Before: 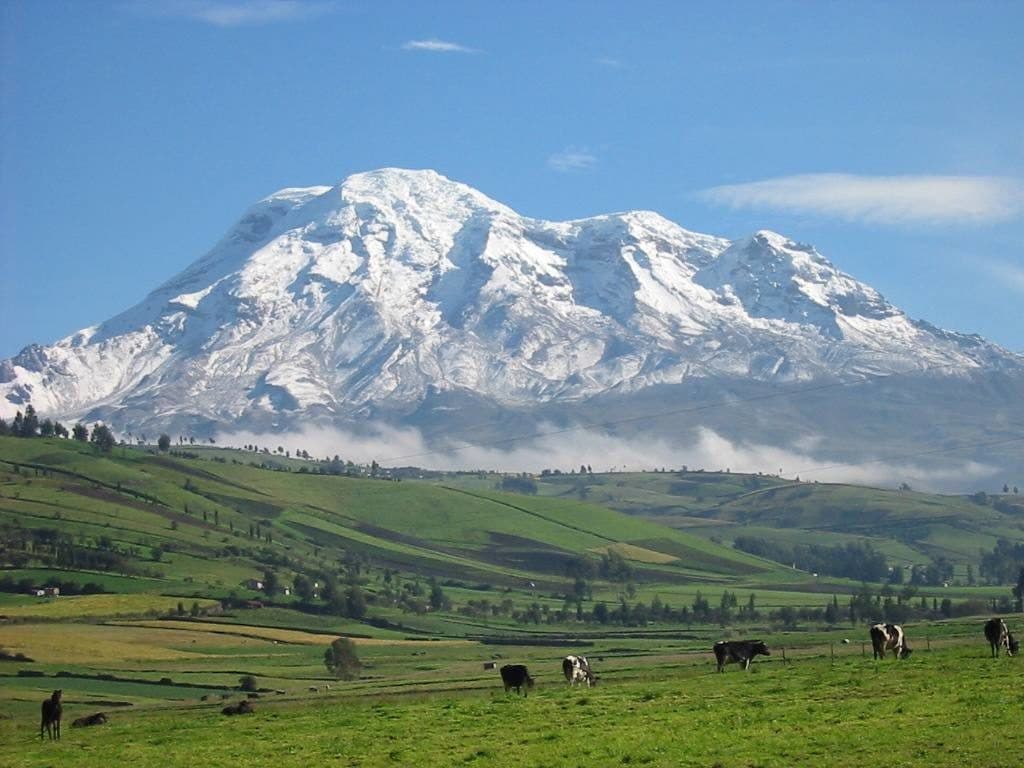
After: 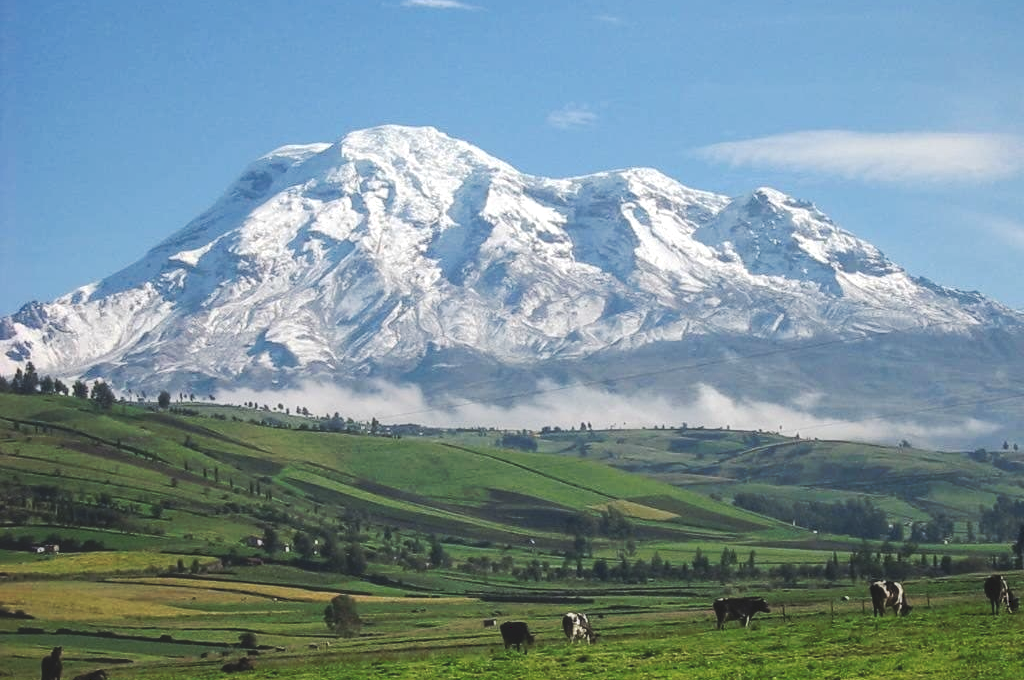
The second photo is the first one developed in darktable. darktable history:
tone curve: curves: ch0 [(0, 0) (0.003, 0.156) (0.011, 0.156) (0.025, 0.157) (0.044, 0.164) (0.069, 0.172) (0.1, 0.181) (0.136, 0.191) (0.177, 0.214) (0.224, 0.245) (0.277, 0.285) (0.335, 0.333) (0.399, 0.387) (0.468, 0.471) (0.543, 0.556) (0.623, 0.648) (0.709, 0.734) (0.801, 0.809) (0.898, 0.891) (1, 1)], preserve colors none
local contrast: on, module defaults
crop and rotate: top 5.611%, bottom 5.727%
